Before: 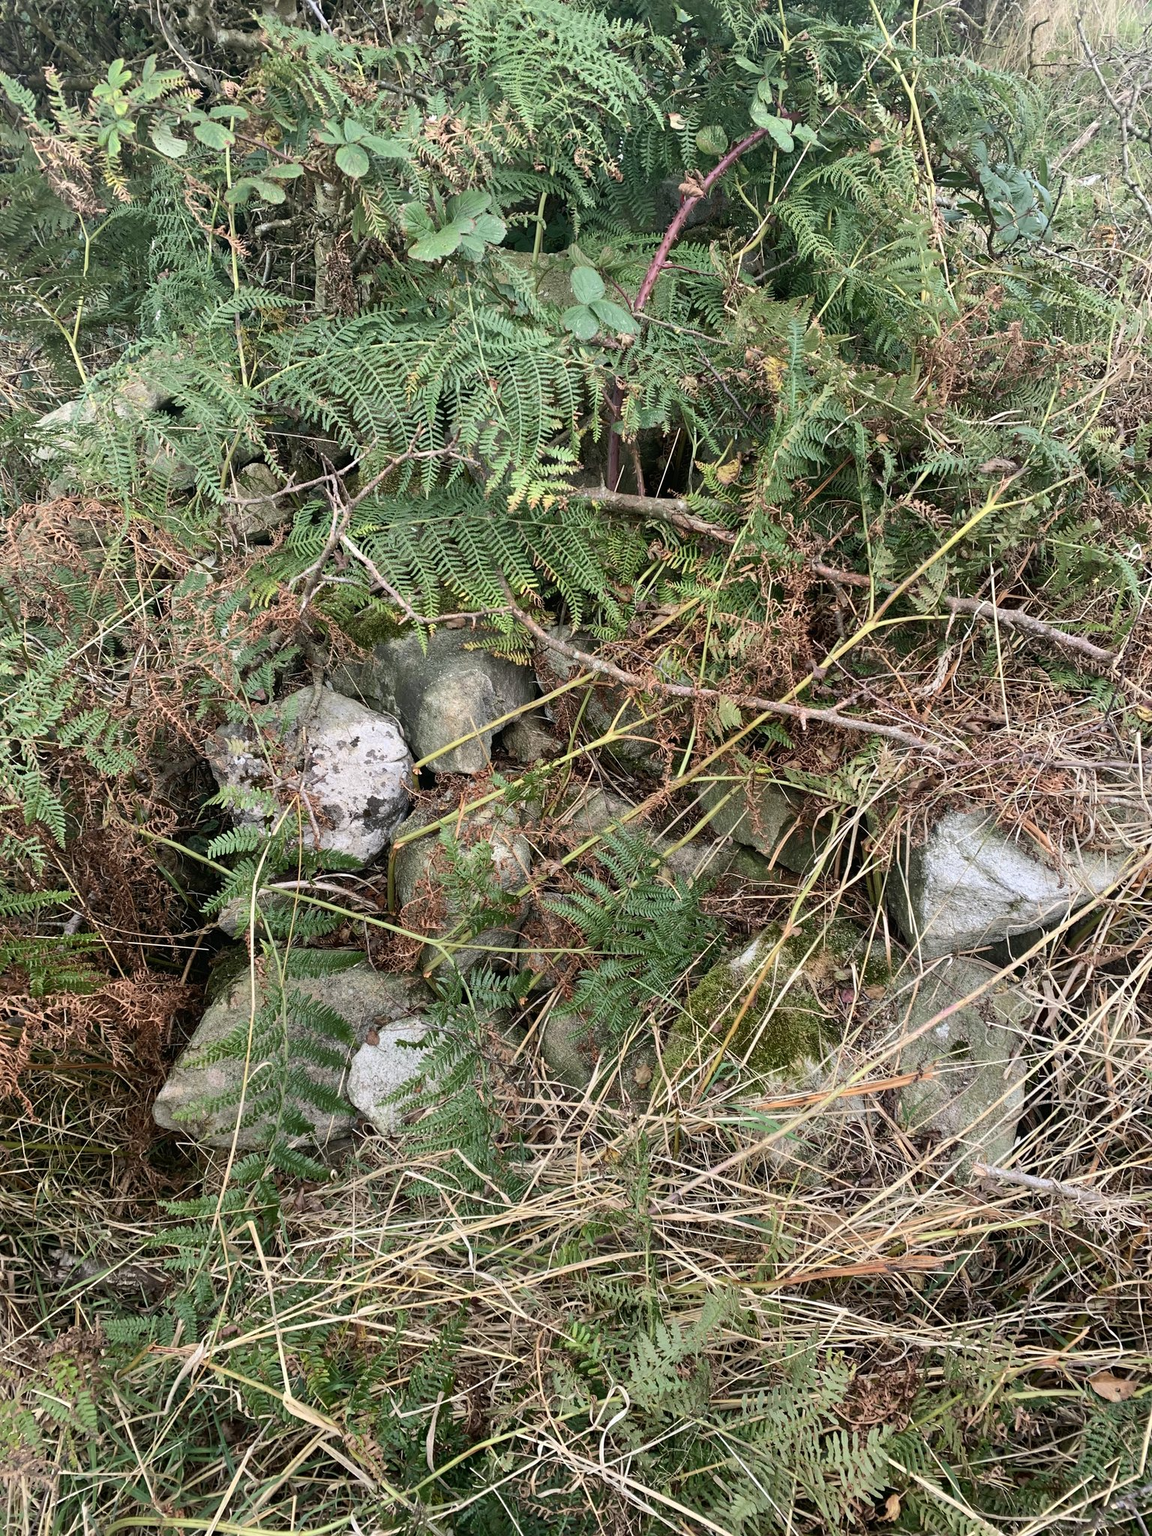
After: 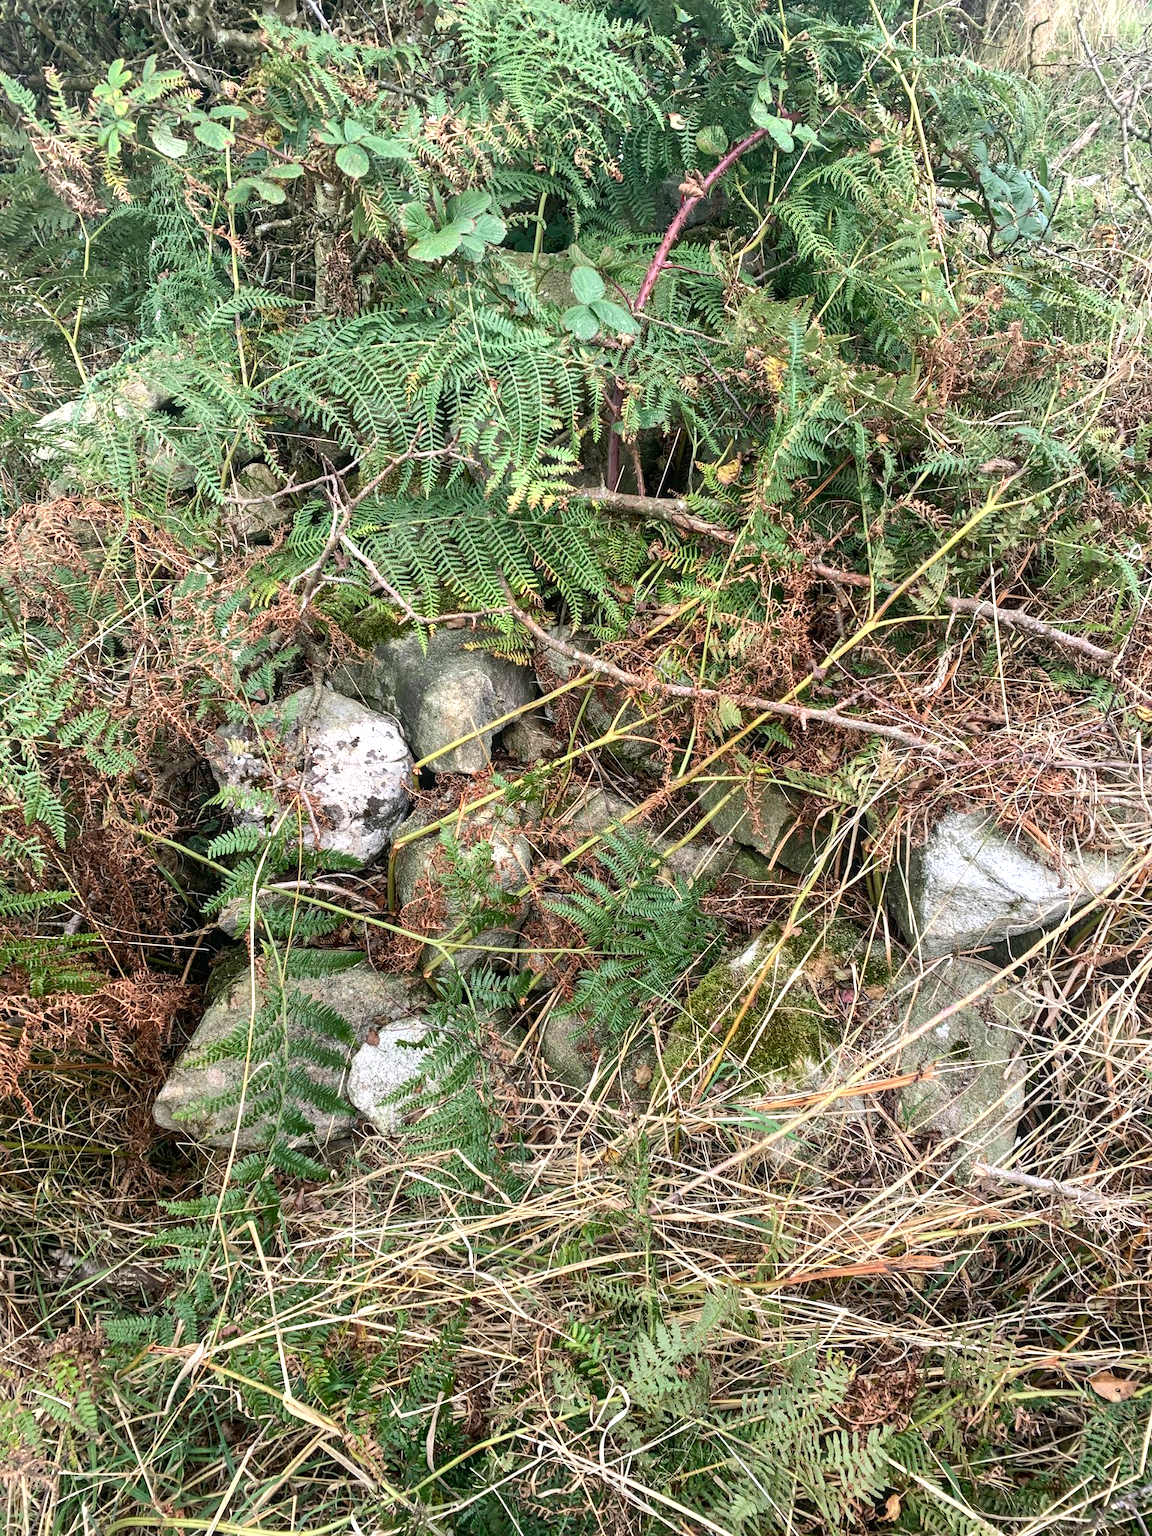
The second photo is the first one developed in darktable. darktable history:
exposure: exposure 0.4 EV, compensate highlight preservation false
local contrast: on, module defaults
